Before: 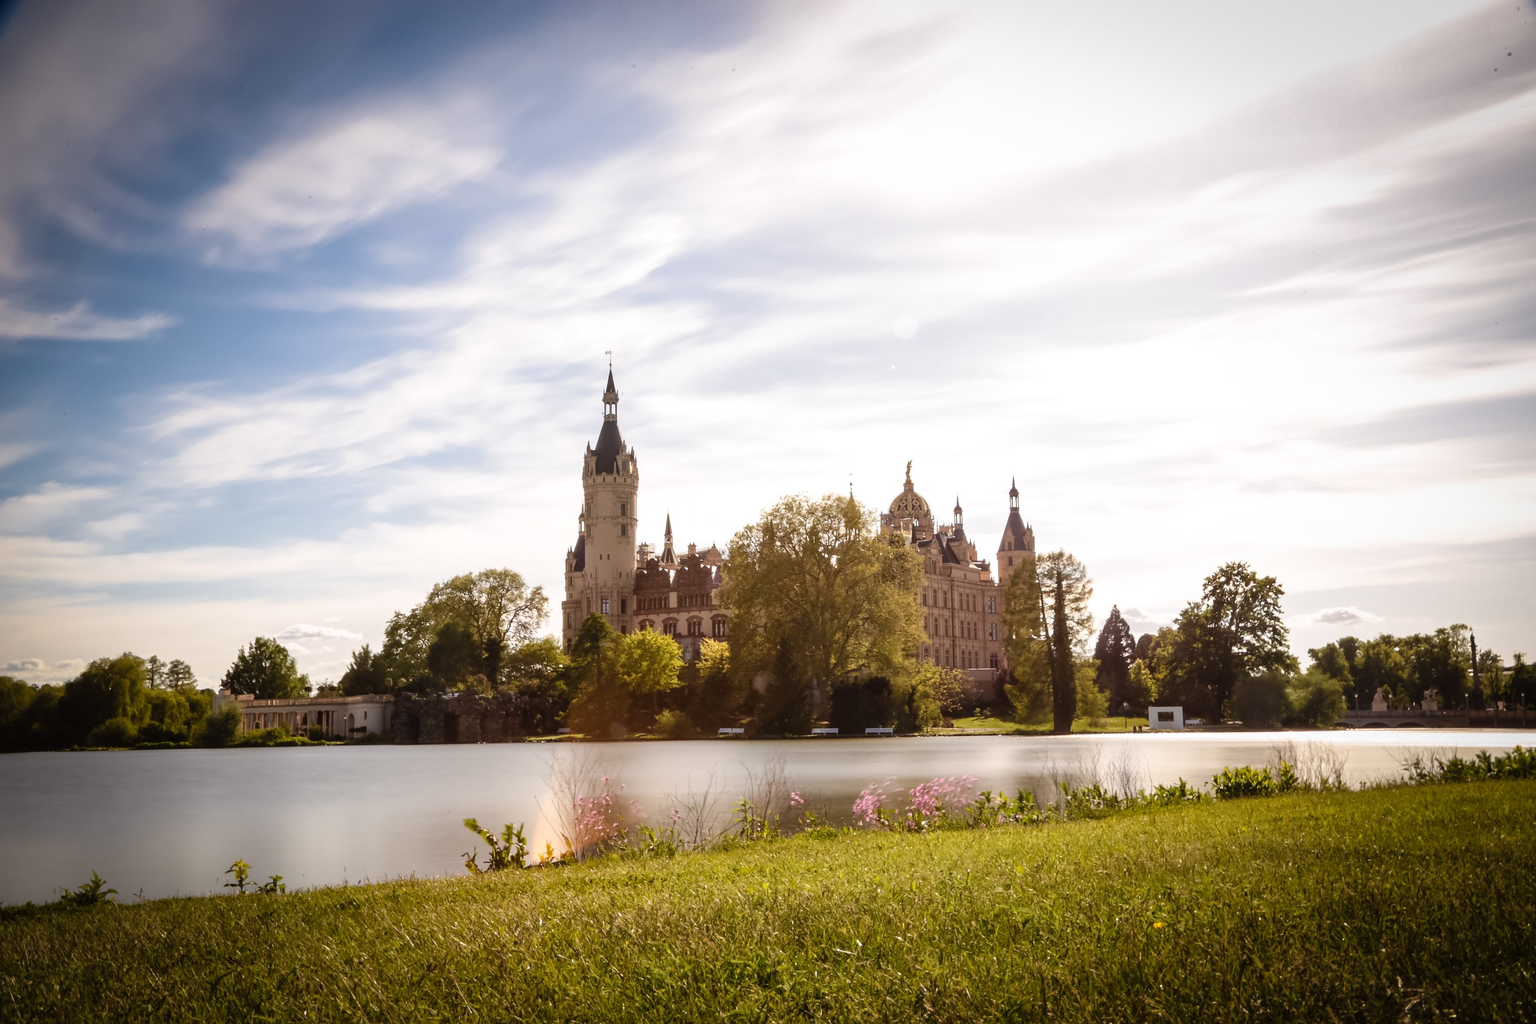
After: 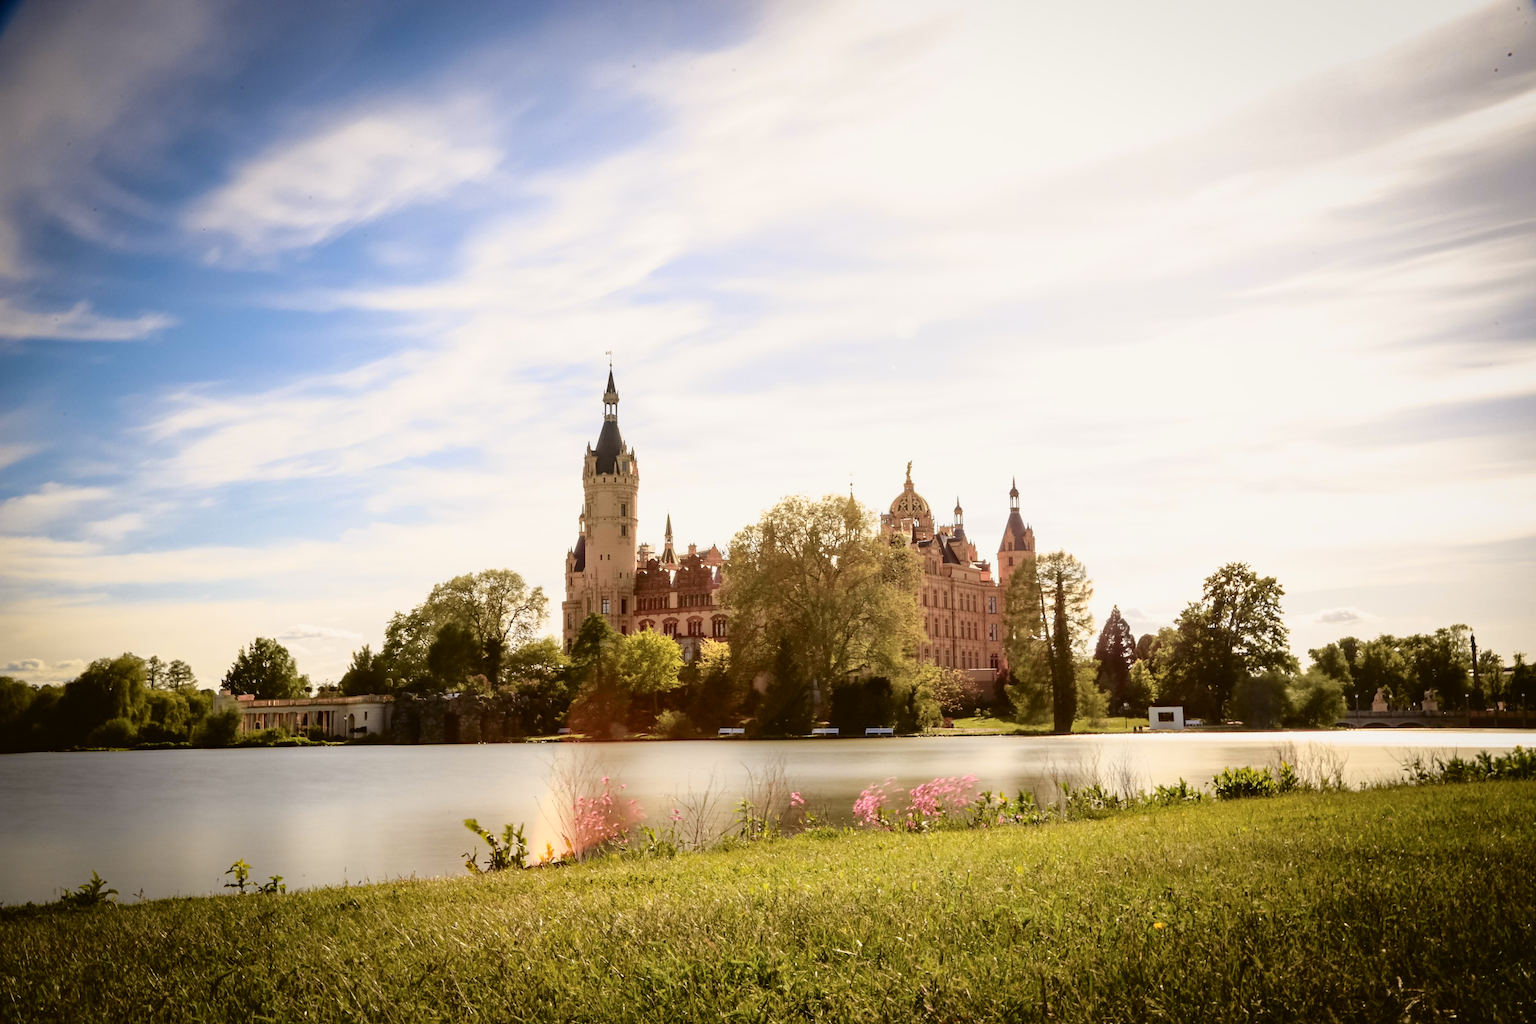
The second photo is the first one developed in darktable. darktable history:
haze removal: compatibility mode true, adaptive false
tone curve: curves: ch0 [(0, 0.021) (0.049, 0.044) (0.152, 0.14) (0.328, 0.377) (0.473, 0.543) (0.641, 0.705) (0.85, 0.894) (1, 0.969)]; ch1 [(0, 0) (0.302, 0.331) (0.427, 0.433) (0.472, 0.47) (0.502, 0.503) (0.527, 0.524) (0.564, 0.591) (0.602, 0.632) (0.677, 0.701) (0.859, 0.885) (1, 1)]; ch2 [(0, 0) (0.33, 0.301) (0.447, 0.44) (0.487, 0.496) (0.502, 0.516) (0.535, 0.563) (0.565, 0.6) (0.618, 0.629) (1, 1)], color space Lab, independent channels, preserve colors none
